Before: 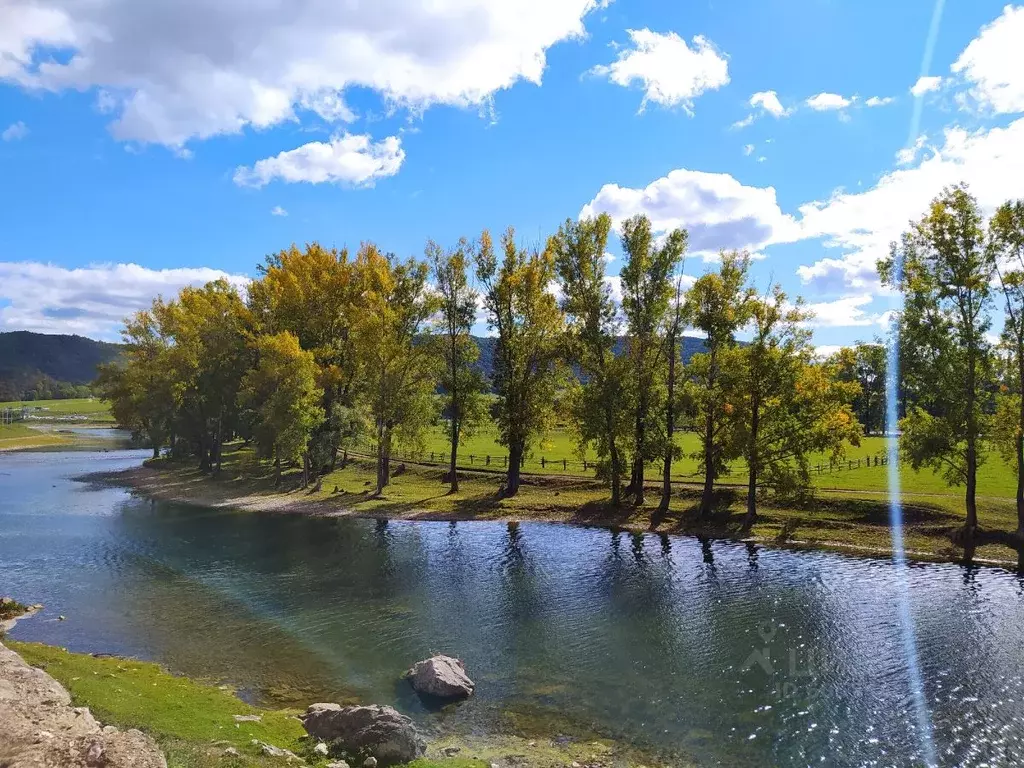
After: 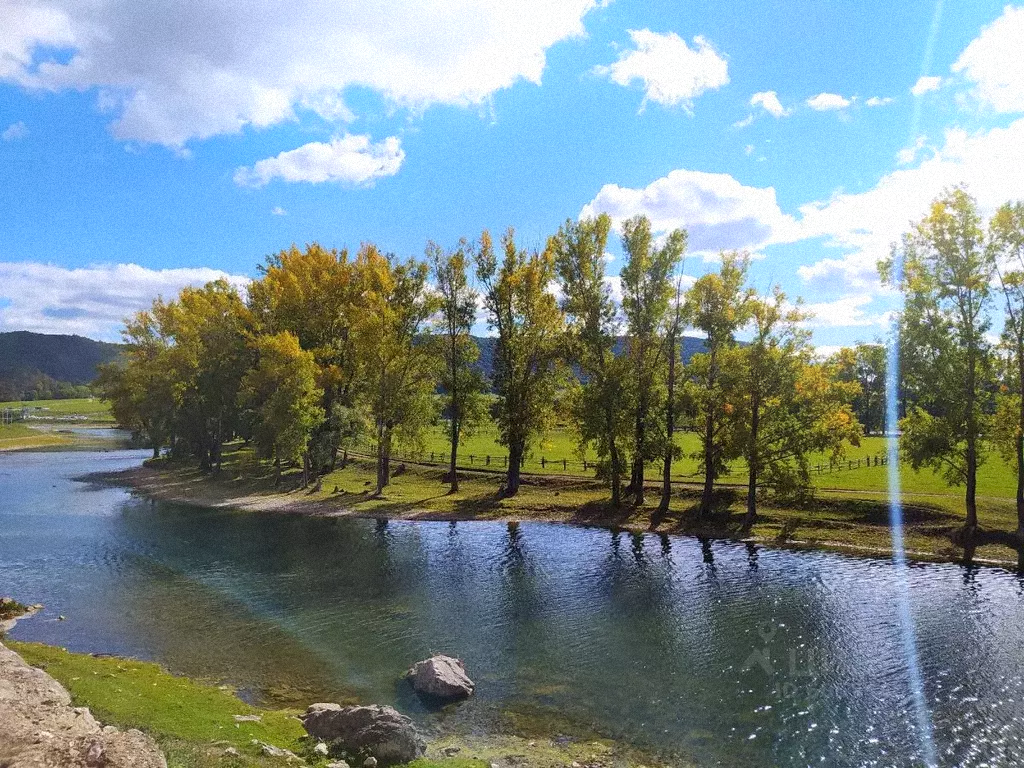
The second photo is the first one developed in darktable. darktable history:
grain: mid-tones bias 0%
bloom: size 16%, threshold 98%, strength 20%
